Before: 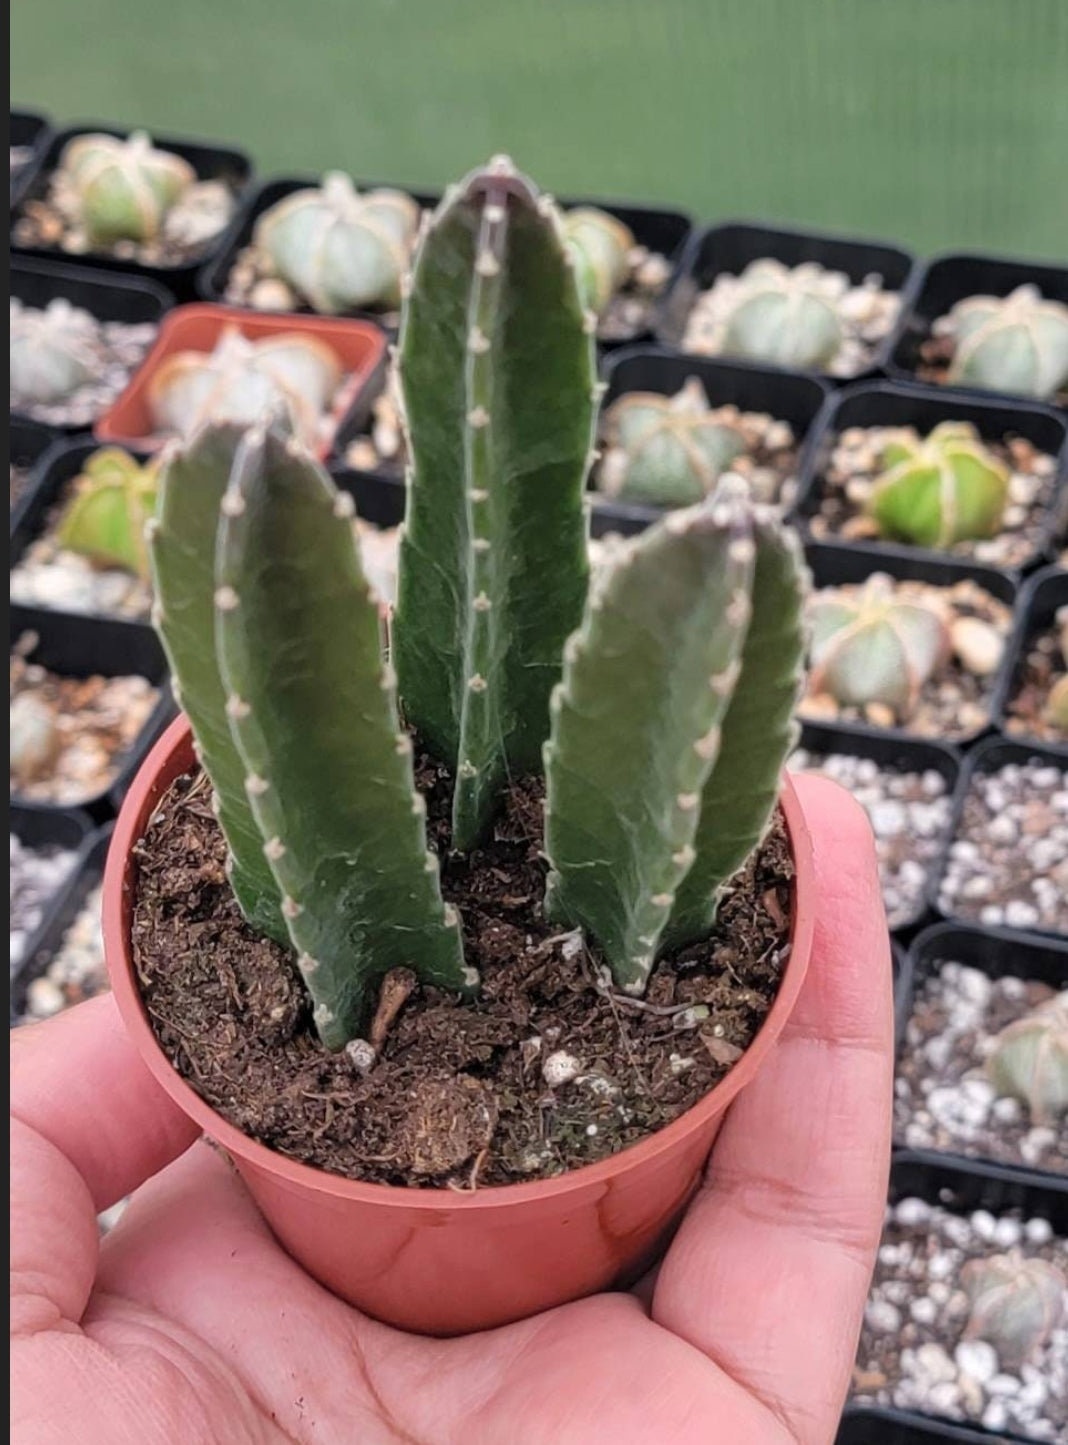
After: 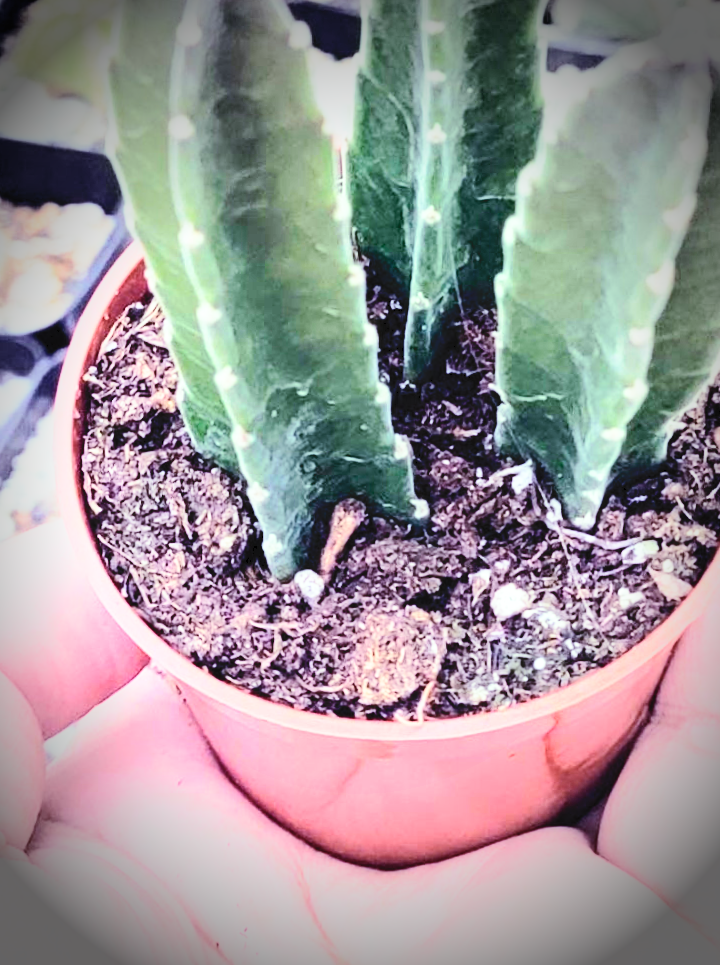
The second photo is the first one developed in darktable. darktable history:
shadows and highlights: shadows 1.47, highlights 38.22
color balance rgb: shadows lift › luminance -28.873%, shadows lift › chroma 15.086%, shadows lift › hue 272.43°, highlights gain › chroma 4.001%, highlights gain › hue 200.59°, shadows fall-off 100.903%, perceptual saturation grading › global saturation 9.792%, mask middle-gray fulcrum 21.96%, contrast 5.433%
tone curve: curves: ch0 [(0, 0) (0.003, 0.049) (0.011, 0.052) (0.025, 0.061) (0.044, 0.08) (0.069, 0.101) (0.1, 0.119) (0.136, 0.139) (0.177, 0.172) (0.224, 0.222) (0.277, 0.292) (0.335, 0.367) (0.399, 0.444) (0.468, 0.538) (0.543, 0.623) (0.623, 0.713) (0.709, 0.784) (0.801, 0.844) (0.898, 0.916) (1, 1)], color space Lab, independent channels, preserve colors none
base curve: curves: ch0 [(0, 0) (0.012, 0.01) (0.073, 0.168) (0.31, 0.711) (0.645, 0.957) (1, 1)], preserve colors none
vignetting: fall-off start 64.42%, brightness -0.876, width/height ratio 0.886, unbound false
crop and rotate: angle -0.734°, left 3.628%, top 32.064%, right 27.782%
contrast brightness saturation: contrast 0.141, brightness 0.213
exposure: exposure 0.21 EV, compensate highlight preservation false
